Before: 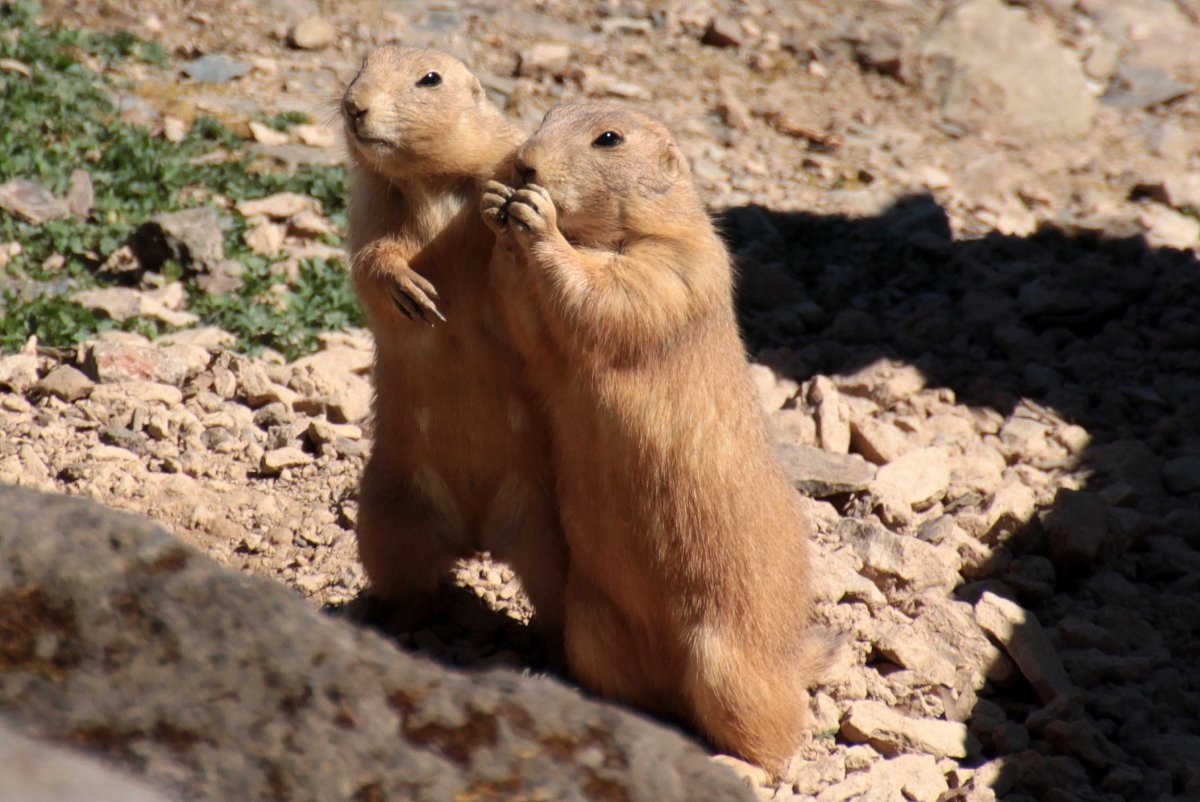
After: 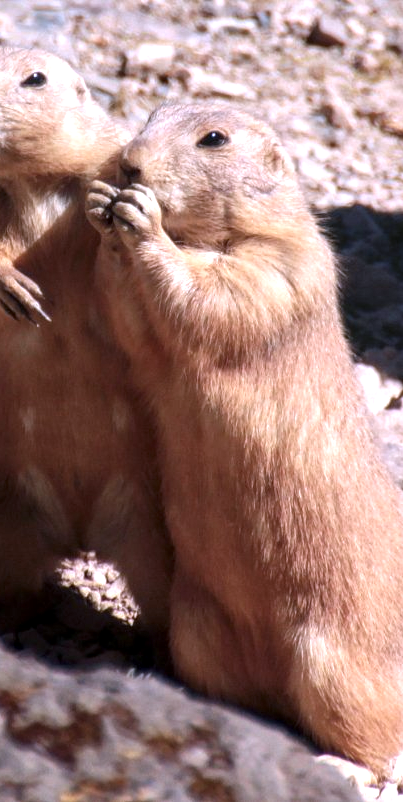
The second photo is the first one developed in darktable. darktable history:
crop: left 32.99%, right 33.378%
local contrast: on, module defaults
color calibration: gray › normalize channels true, illuminant as shot in camera, x 0.379, y 0.396, temperature 4129.38 K, gamut compression 0.012
tone equalizer: -8 EV -0.74 EV, -7 EV -0.738 EV, -6 EV -0.636 EV, -5 EV -0.366 EV, -3 EV 0.373 EV, -2 EV 0.6 EV, -1 EV 0.69 EV, +0 EV 0.756 EV, smoothing diameter 24.87%, edges refinement/feathering 6.21, preserve details guided filter
